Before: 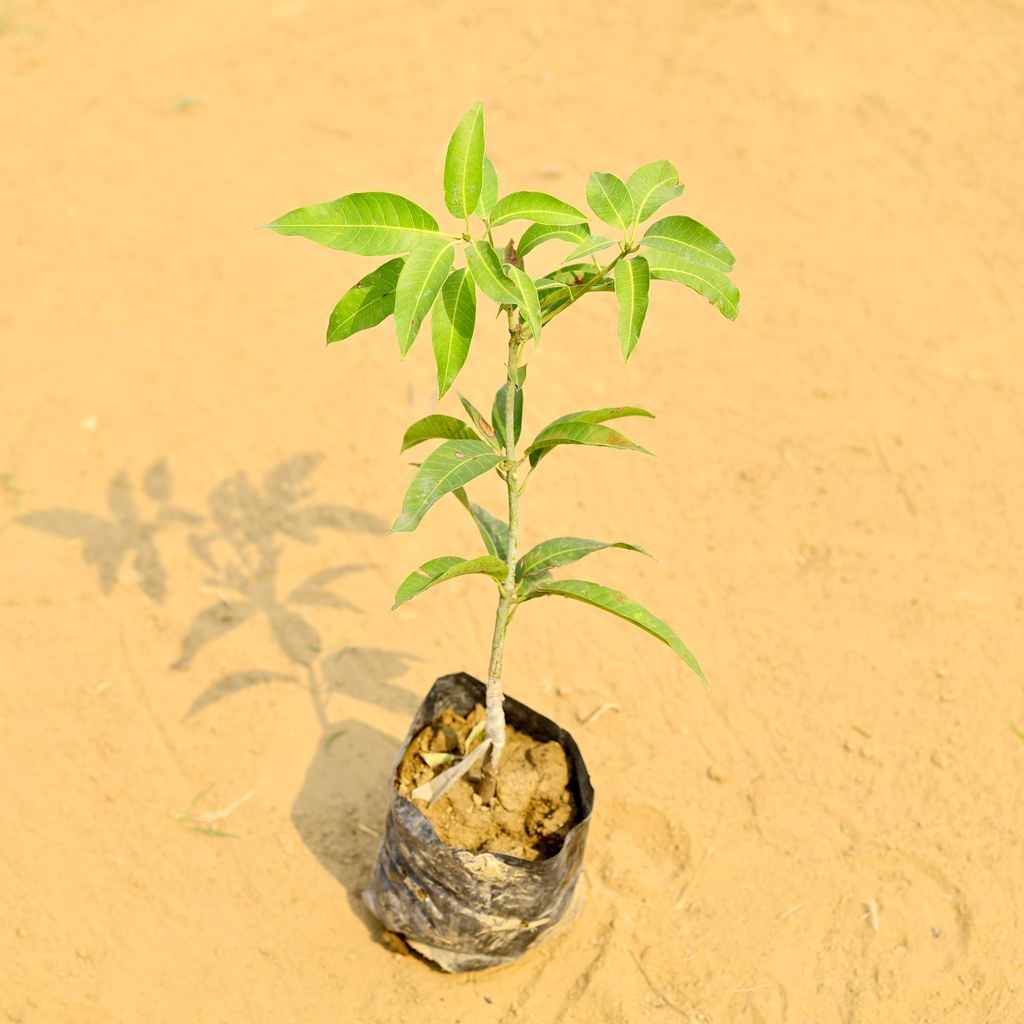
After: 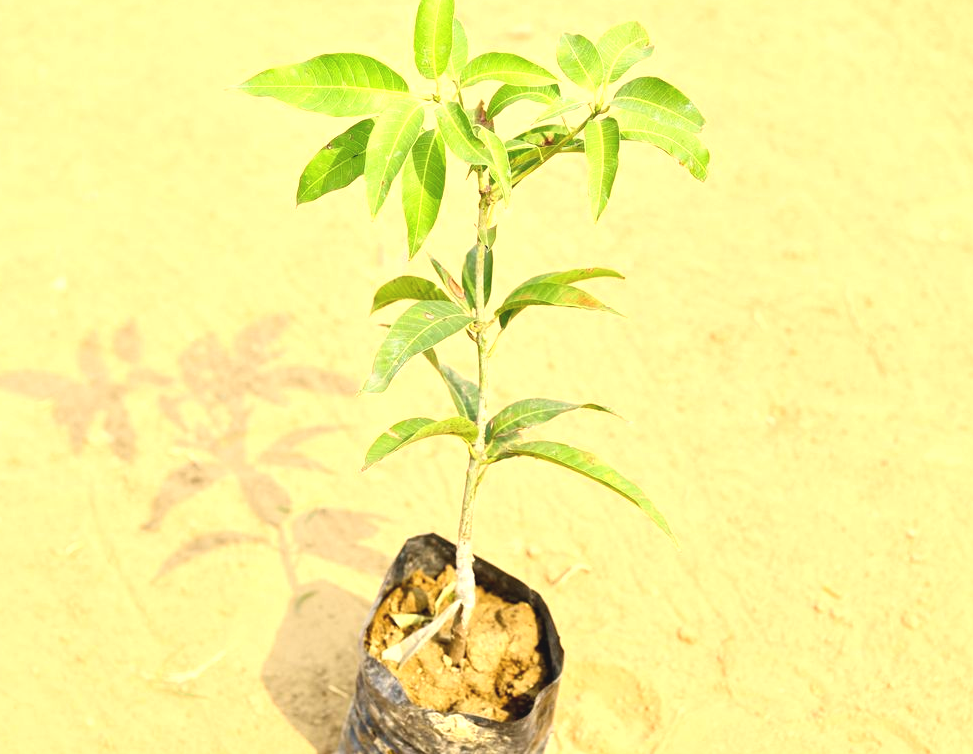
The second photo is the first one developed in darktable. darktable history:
exposure: black level correction -0.005, exposure 0.614 EV, compensate highlight preservation false
crop and rotate: left 2.959%, top 13.626%, right 1.988%, bottom 12.709%
